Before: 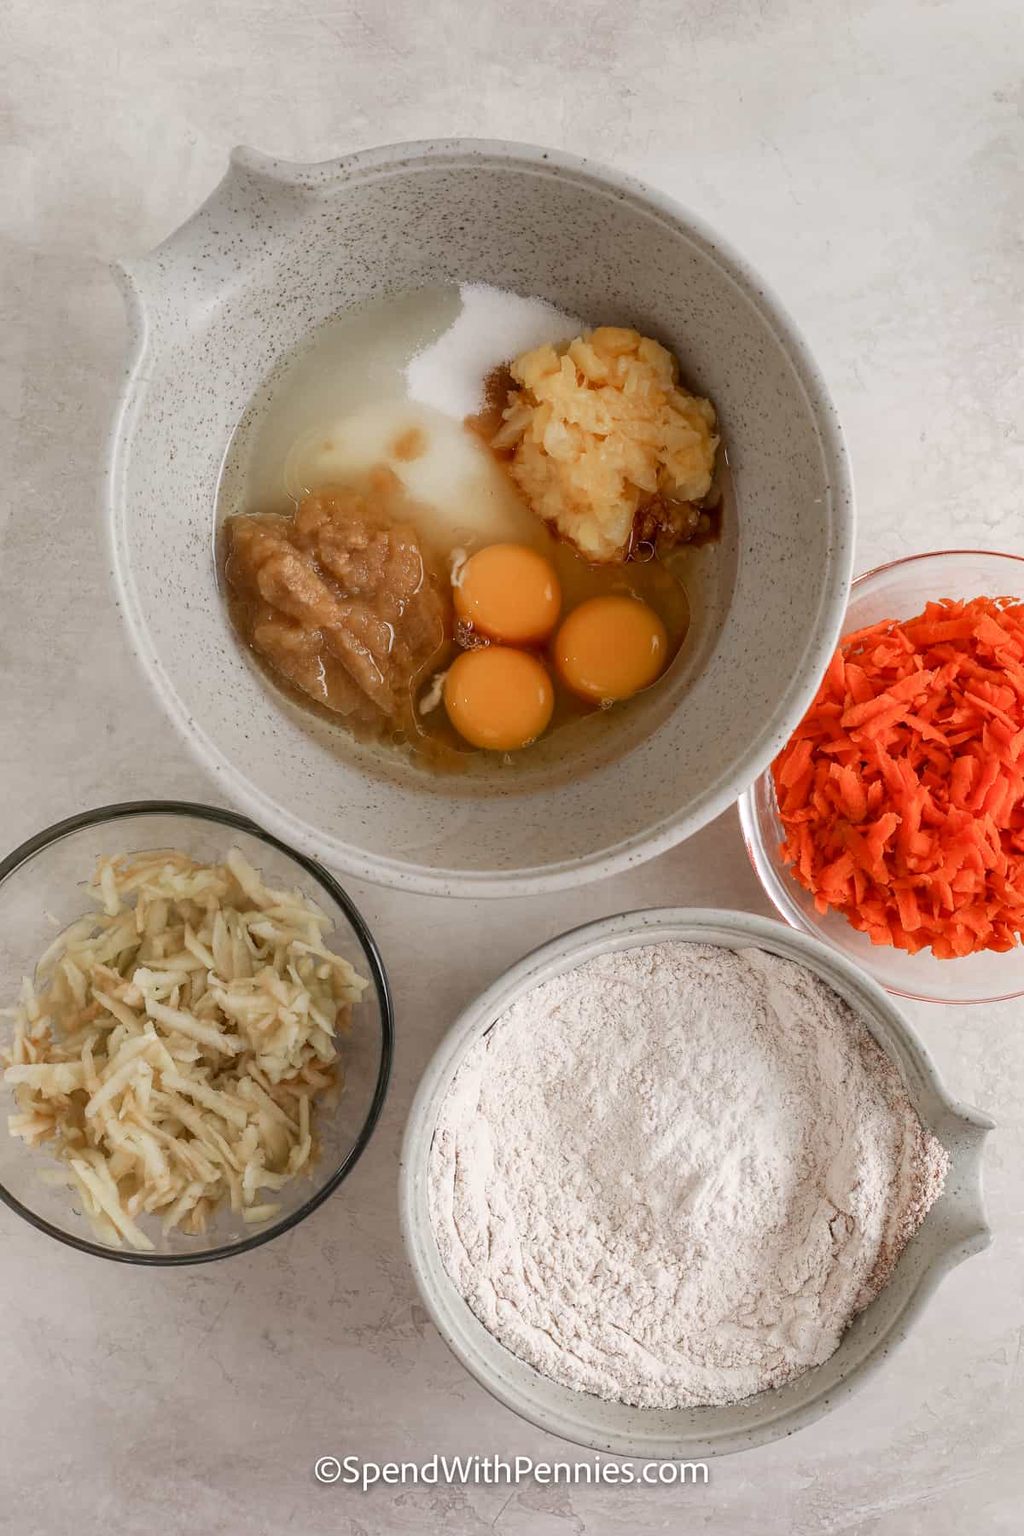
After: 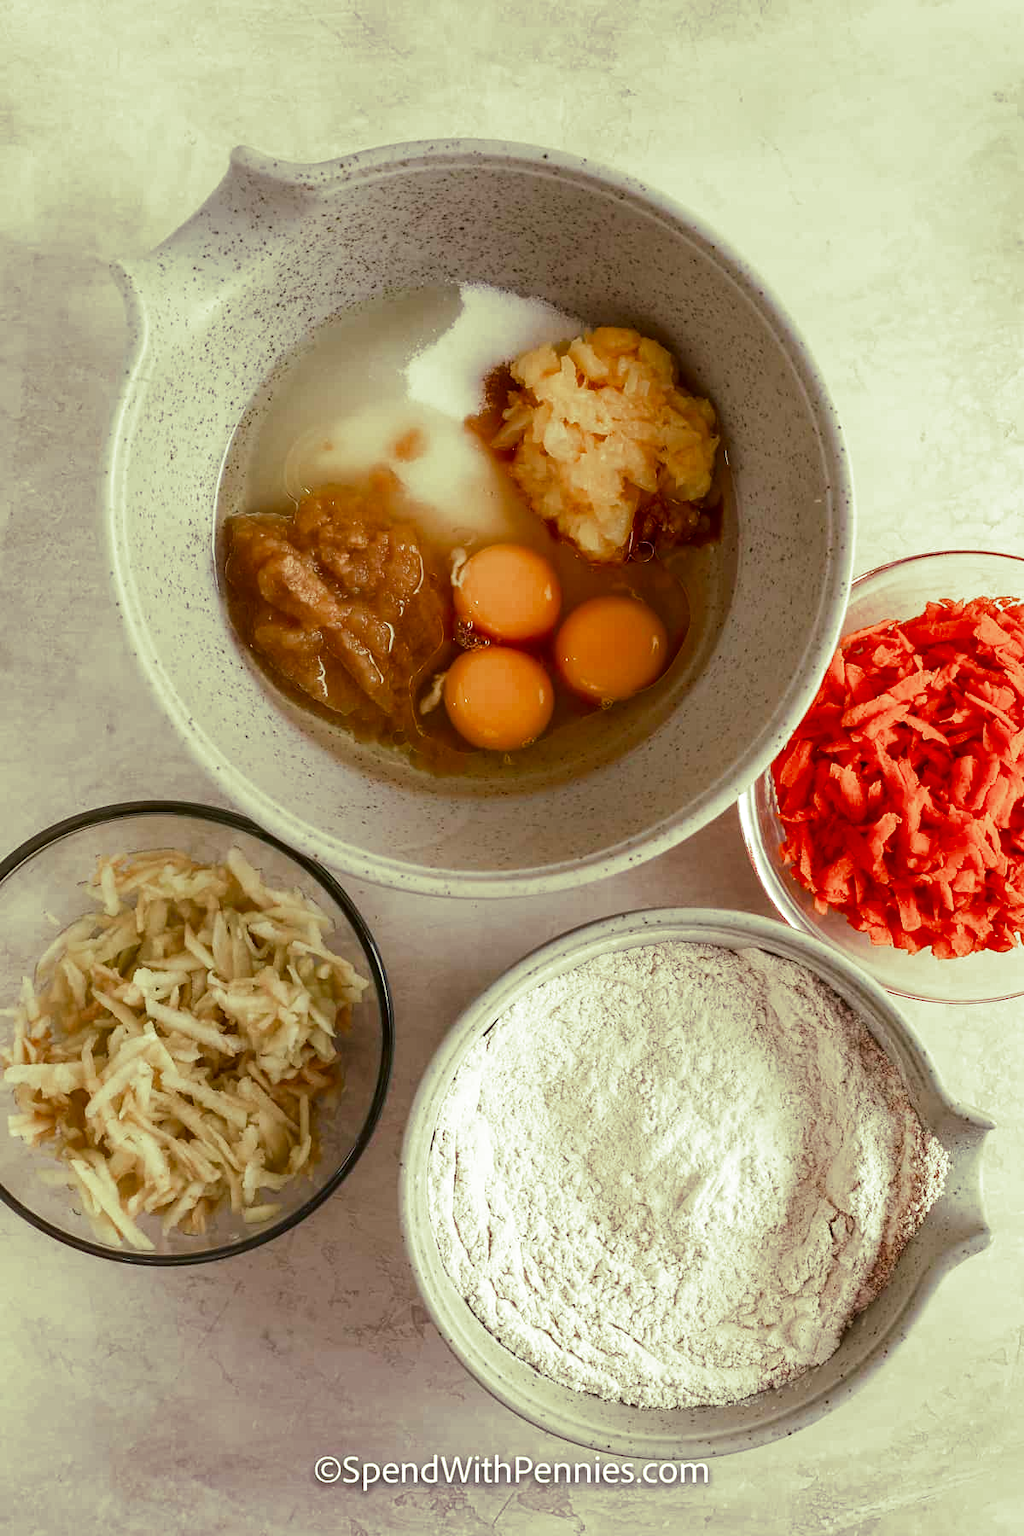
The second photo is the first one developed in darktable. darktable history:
contrast brightness saturation: contrast 0.07, brightness -0.13, saturation 0.06
split-toning: shadows › hue 290.82°, shadows › saturation 0.34, highlights › saturation 0.38, balance 0, compress 50%
velvia: strength 27%
color balance rgb: linear chroma grading › shadows 32%, linear chroma grading › global chroma -2%, linear chroma grading › mid-tones 4%, perceptual saturation grading › global saturation -2%, perceptual saturation grading › highlights -8%, perceptual saturation grading › mid-tones 8%, perceptual saturation grading › shadows 4%, perceptual brilliance grading › highlights 8%, perceptual brilliance grading › mid-tones 4%, perceptual brilliance grading › shadows 2%, global vibrance 16%, saturation formula JzAzBz (2021)
